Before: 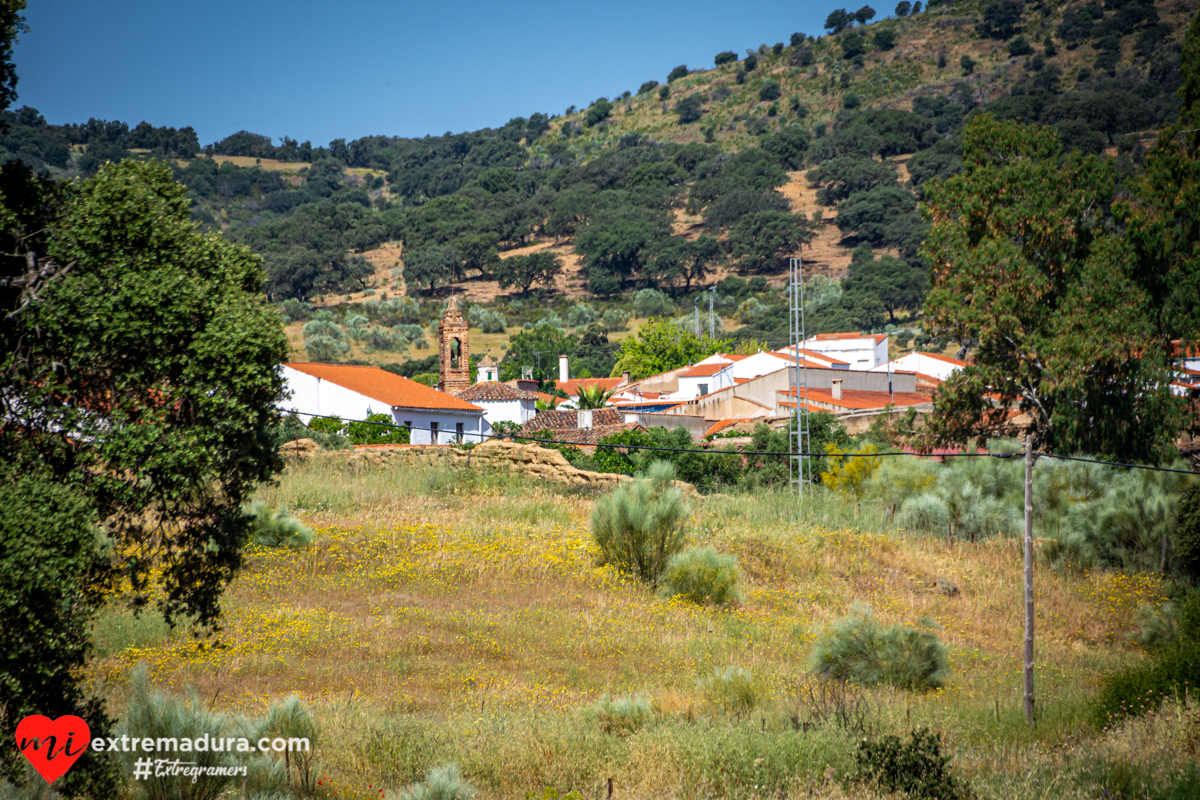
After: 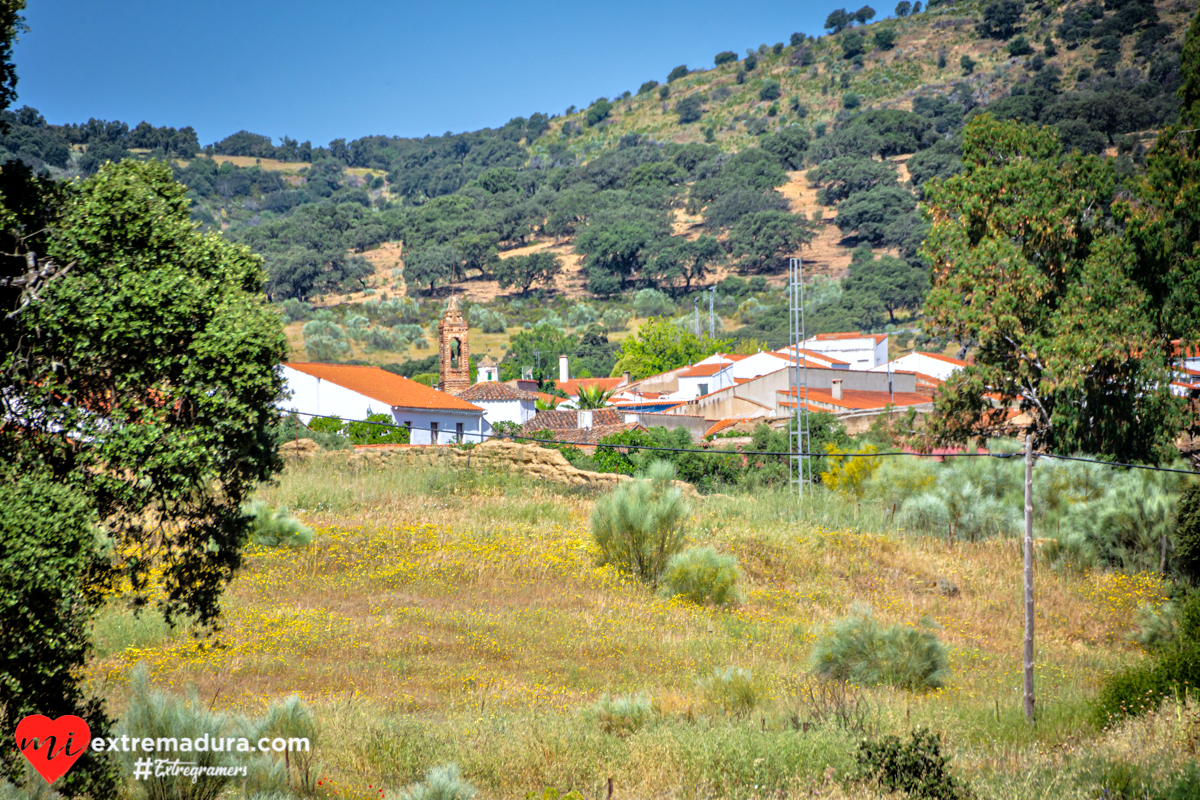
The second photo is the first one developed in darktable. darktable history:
tone equalizer: -7 EV 0.15 EV, -6 EV 0.6 EV, -5 EV 1.15 EV, -4 EV 1.33 EV, -3 EV 1.15 EV, -2 EV 0.6 EV, -1 EV 0.15 EV, mask exposure compensation -0.5 EV
white balance: red 0.976, blue 1.04
